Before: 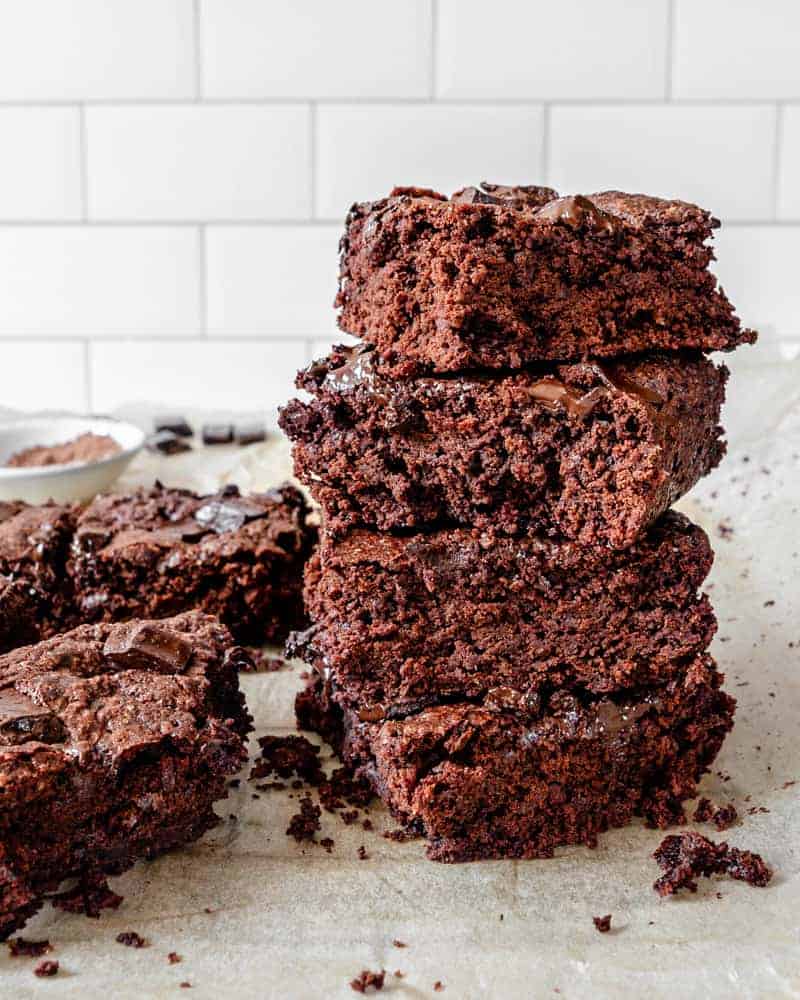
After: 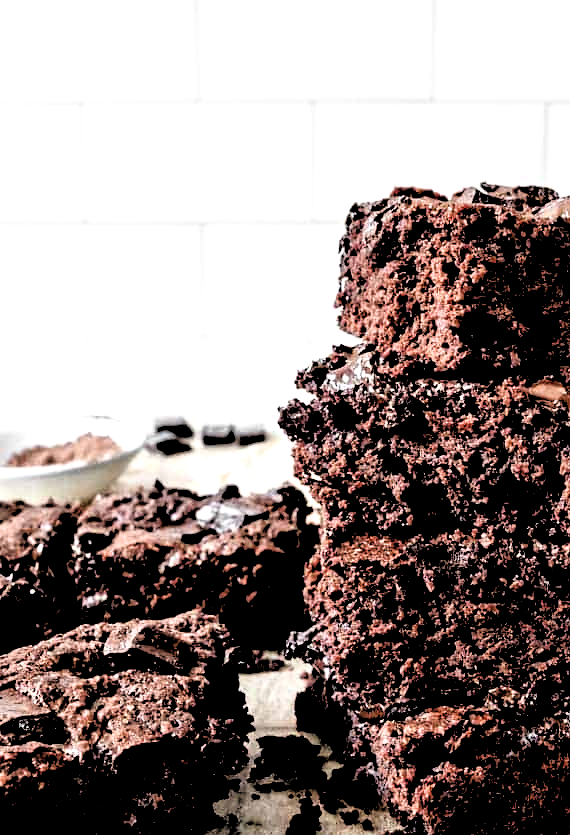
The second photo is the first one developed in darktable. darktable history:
filmic rgb: black relative exposure -1.01 EV, white relative exposure 2.08 EV, threshold 3.02 EV, hardness 1.5, contrast 2.244, enable highlight reconstruction true
crop: right 28.654%, bottom 16.419%
local contrast: mode bilateral grid, contrast 20, coarseness 50, detail 178%, midtone range 0.2
